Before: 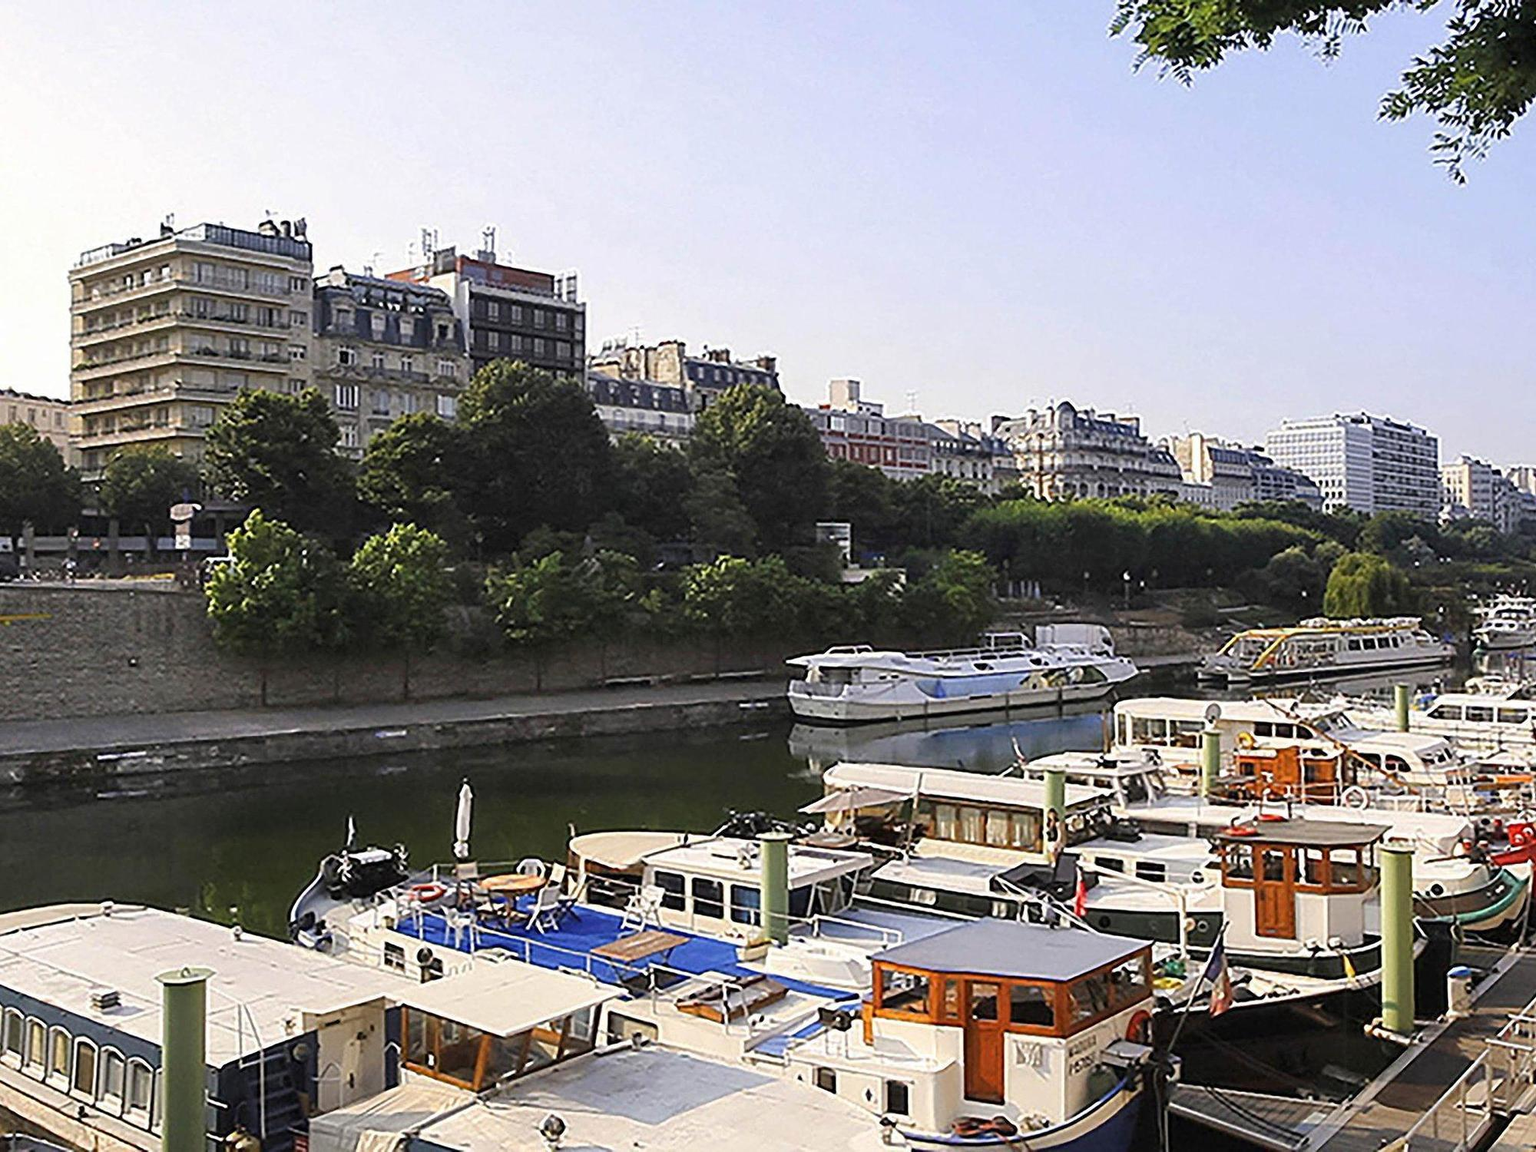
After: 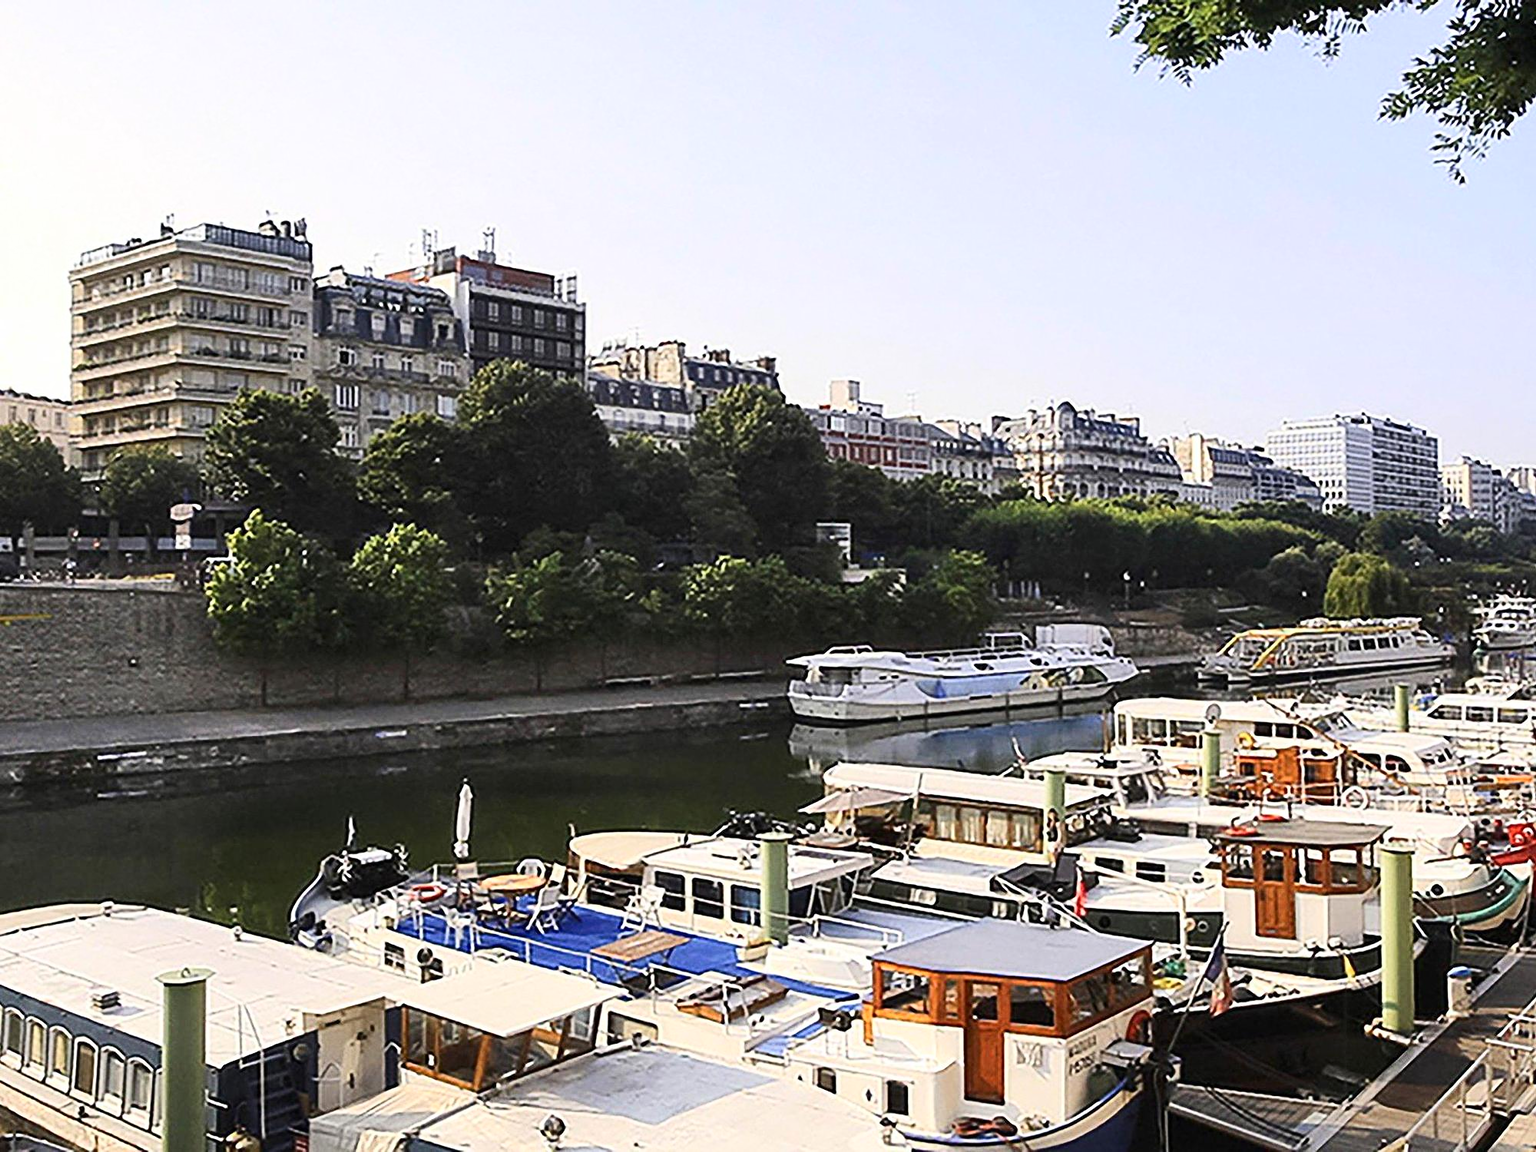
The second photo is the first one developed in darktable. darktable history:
contrast brightness saturation: contrast 0.24, brightness 0.09
